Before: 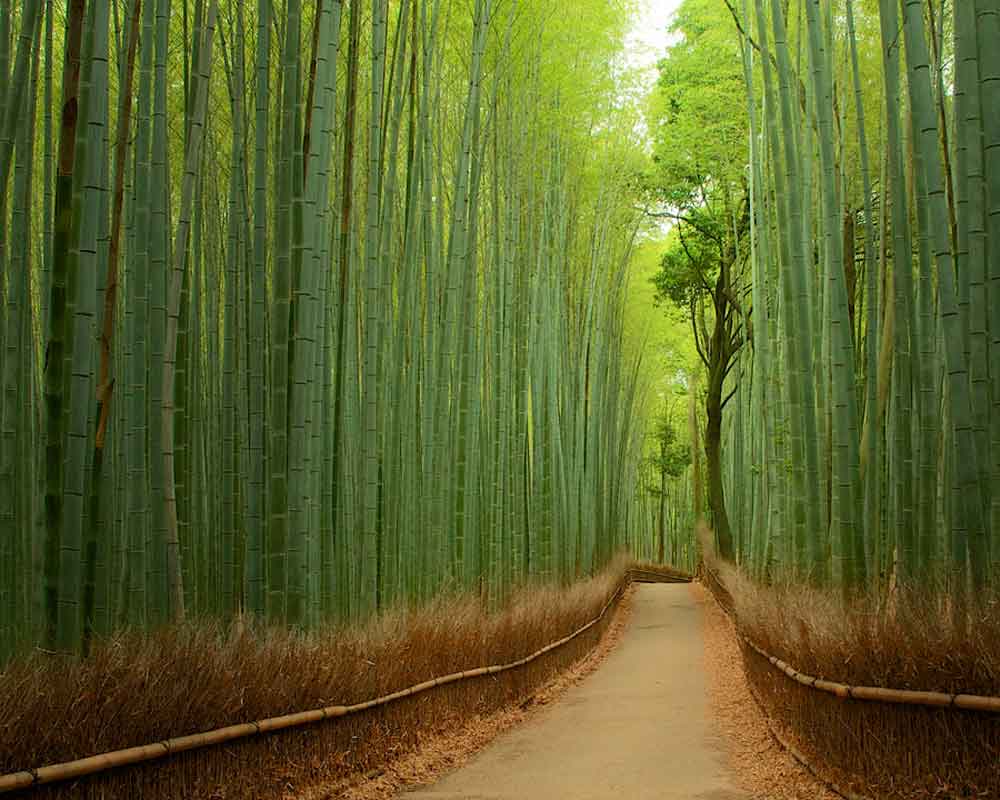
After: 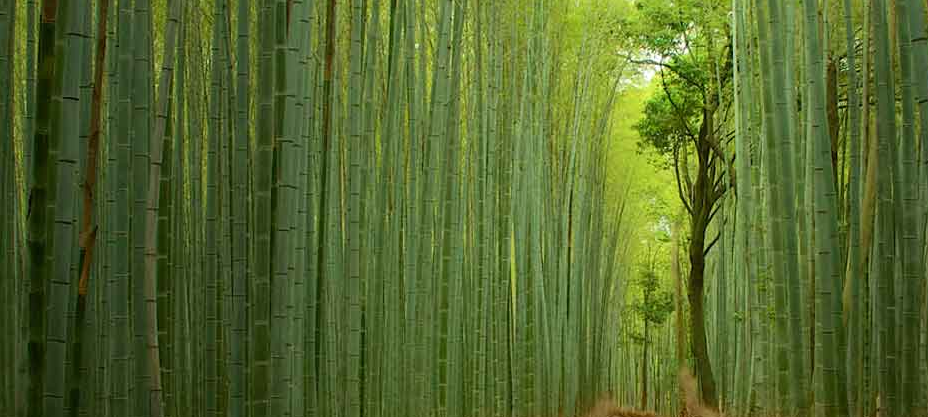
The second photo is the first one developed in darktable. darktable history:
tone equalizer: on, module defaults
crop: left 1.744%, top 19.225%, right 5.069%, bottom 28.357%
